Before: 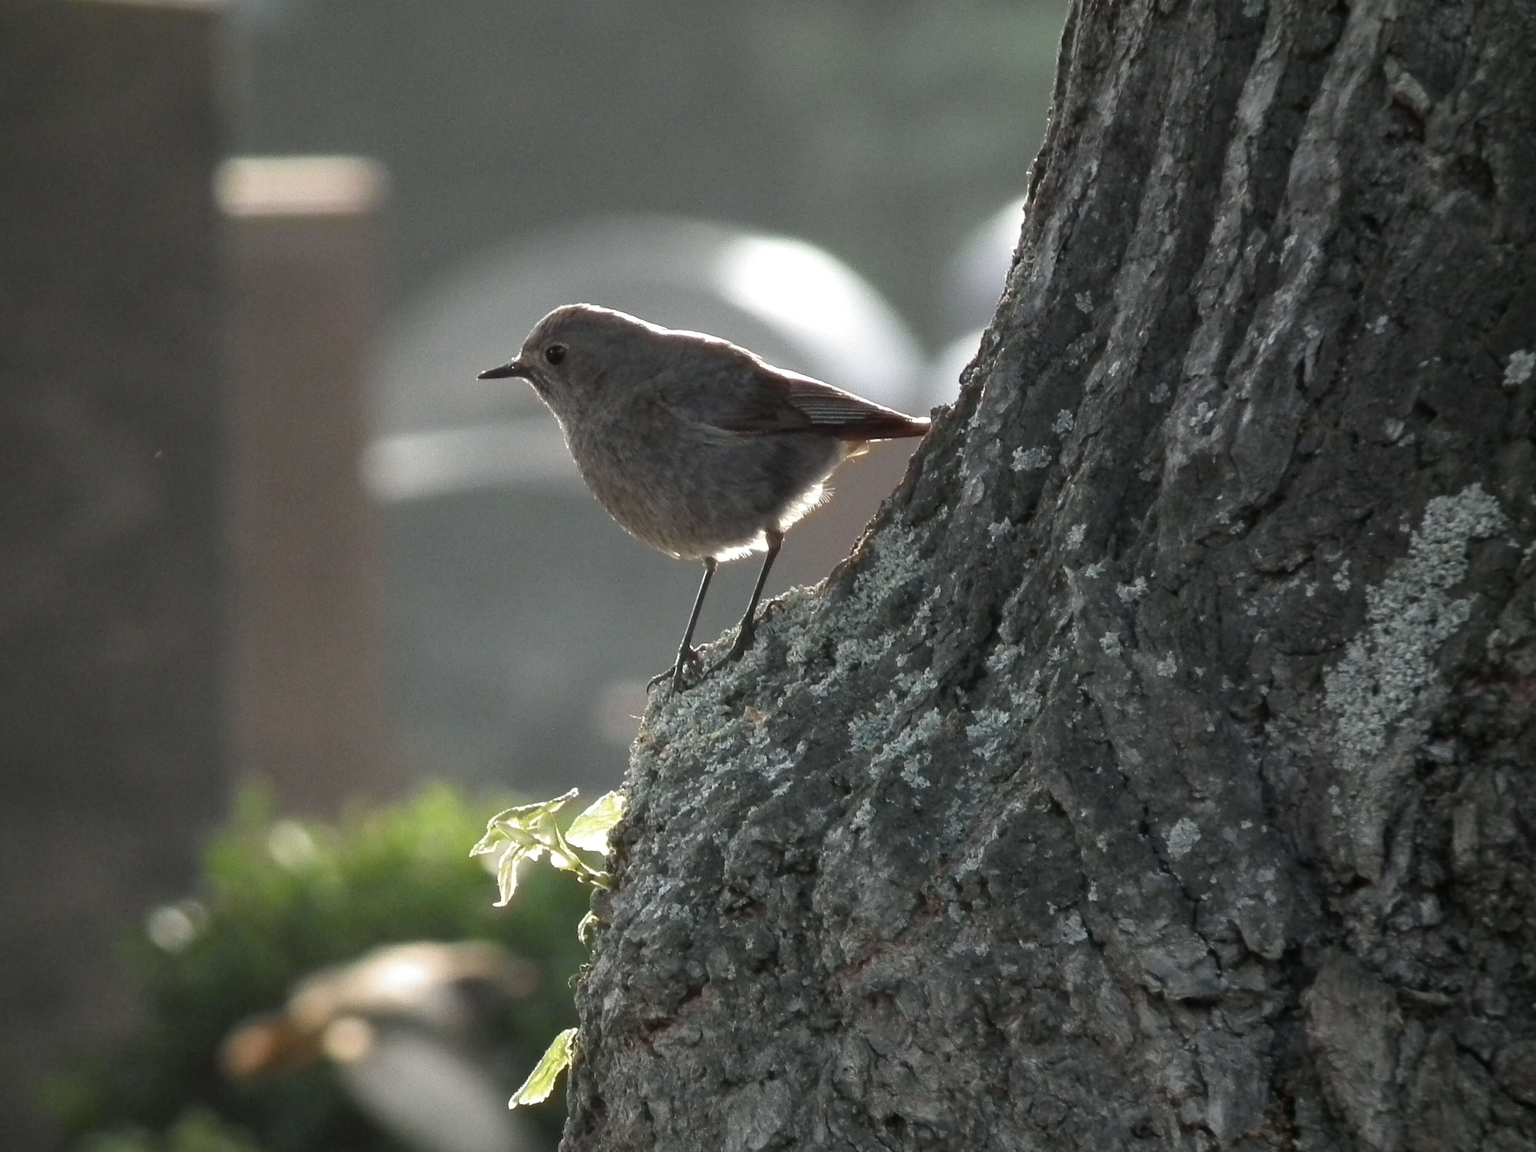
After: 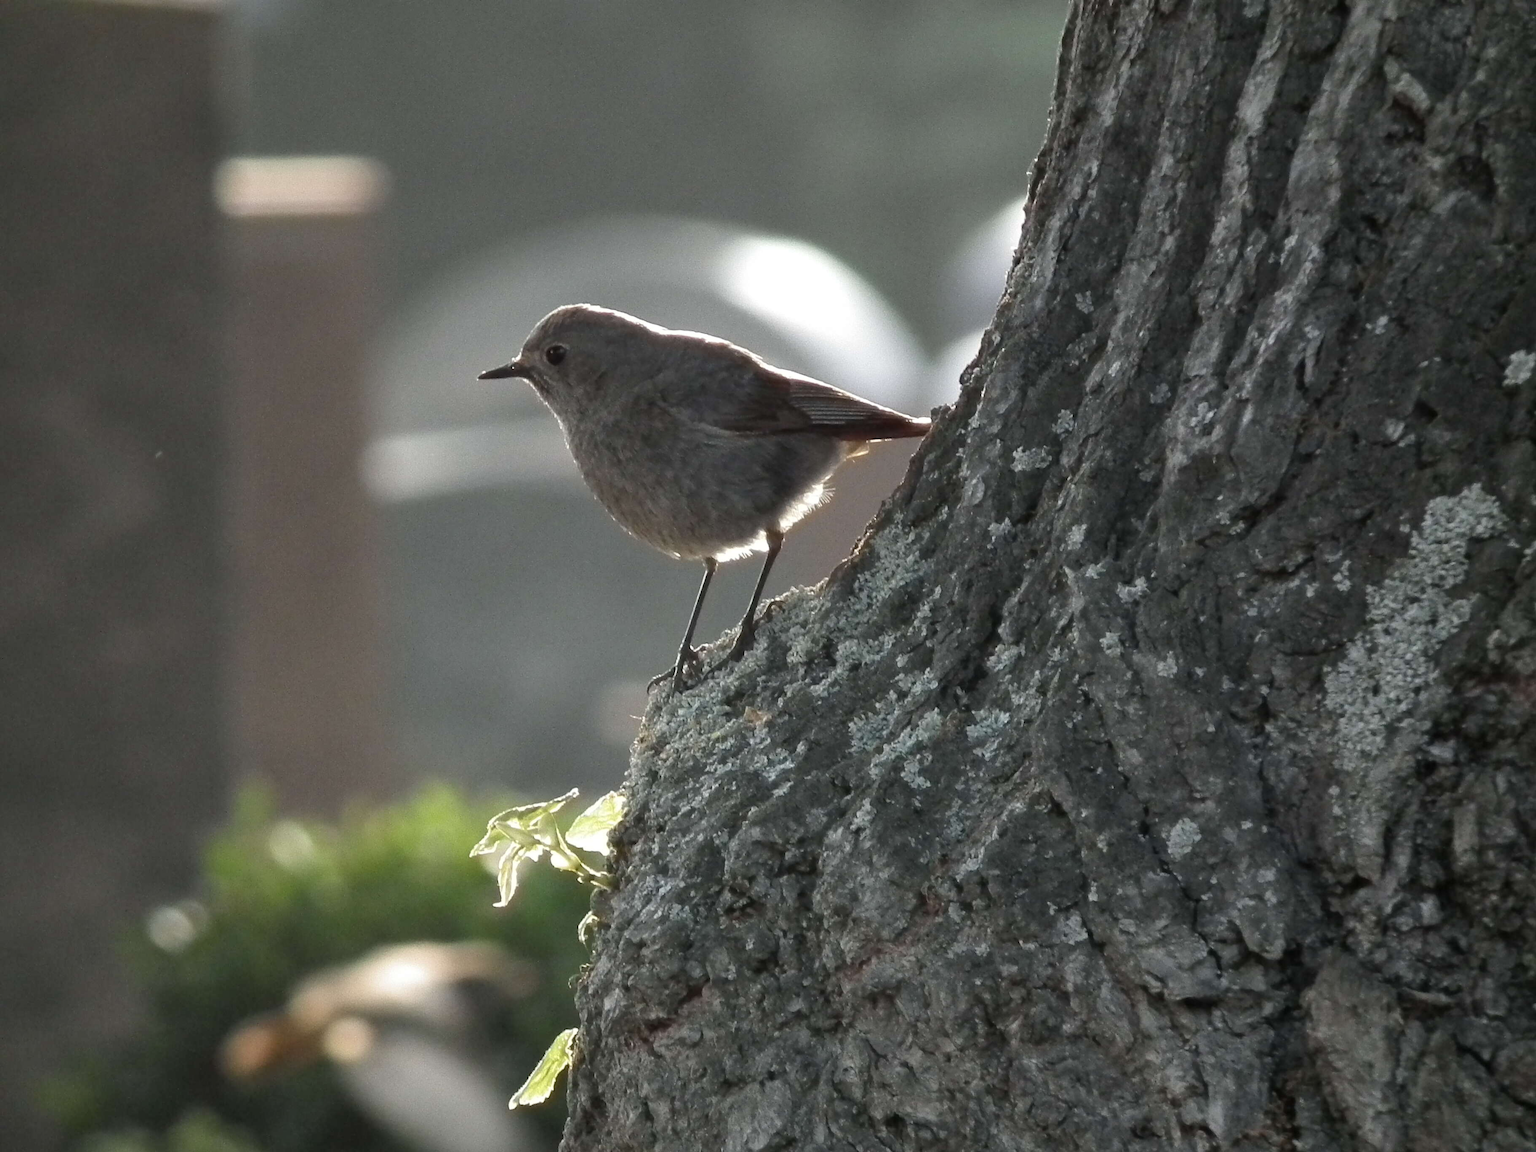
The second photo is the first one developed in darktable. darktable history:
shadows and highlights: radius 125.77, shadows 30.31, highlights -31.11, low approximation 0.01, soften with gaussian
